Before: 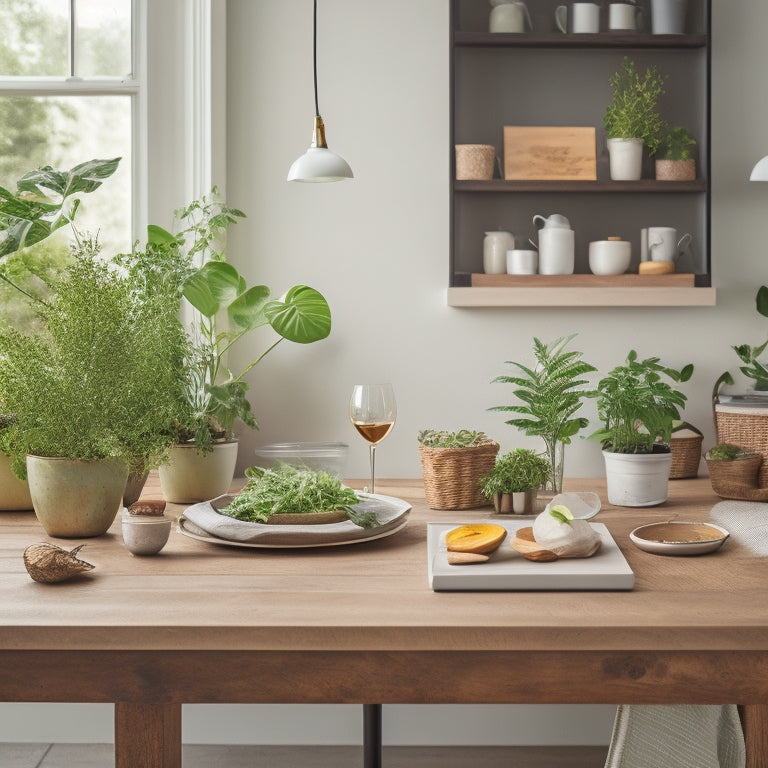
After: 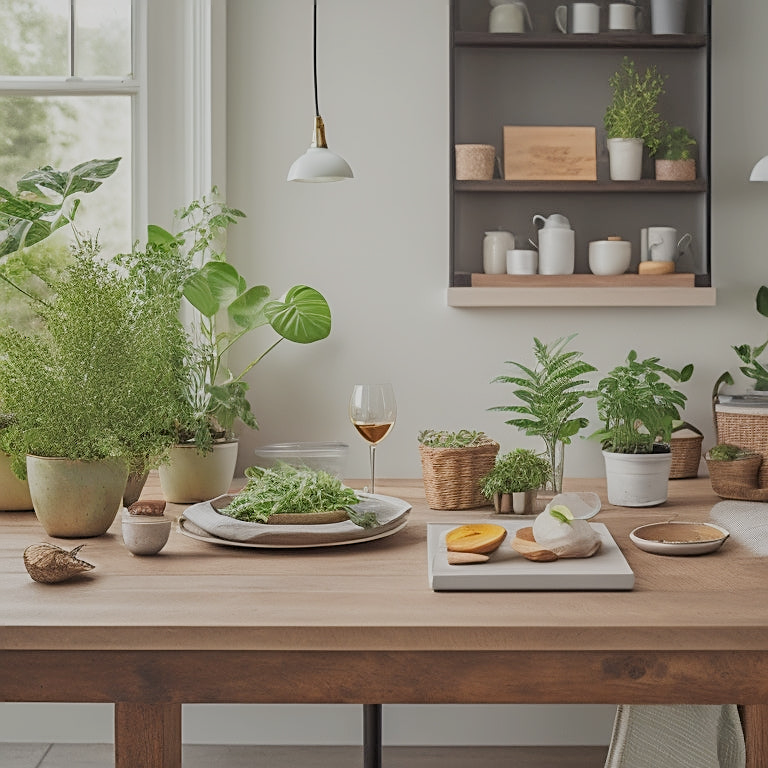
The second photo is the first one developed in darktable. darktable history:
filmic rgb: middle gray luminance 18.3%, black relative exposure -10.4 EV, white relative exposure 3.42 EV, target black luminance 0%, hardness 6, latitude 98.83%, contrast 0.843, shadows ↔ highlights balance 0.322%
sharpen: on, module defaults
